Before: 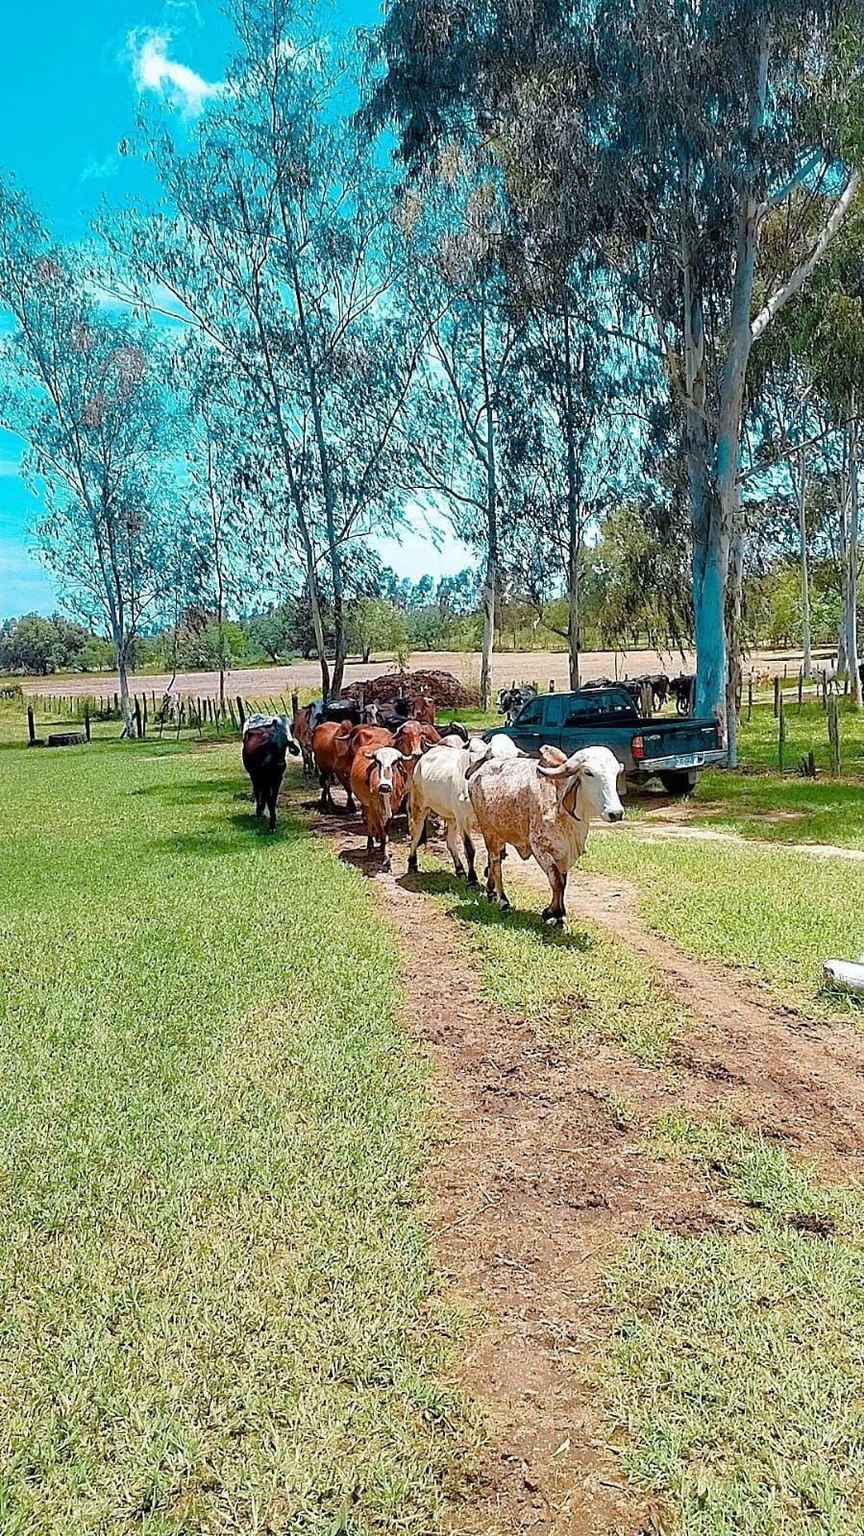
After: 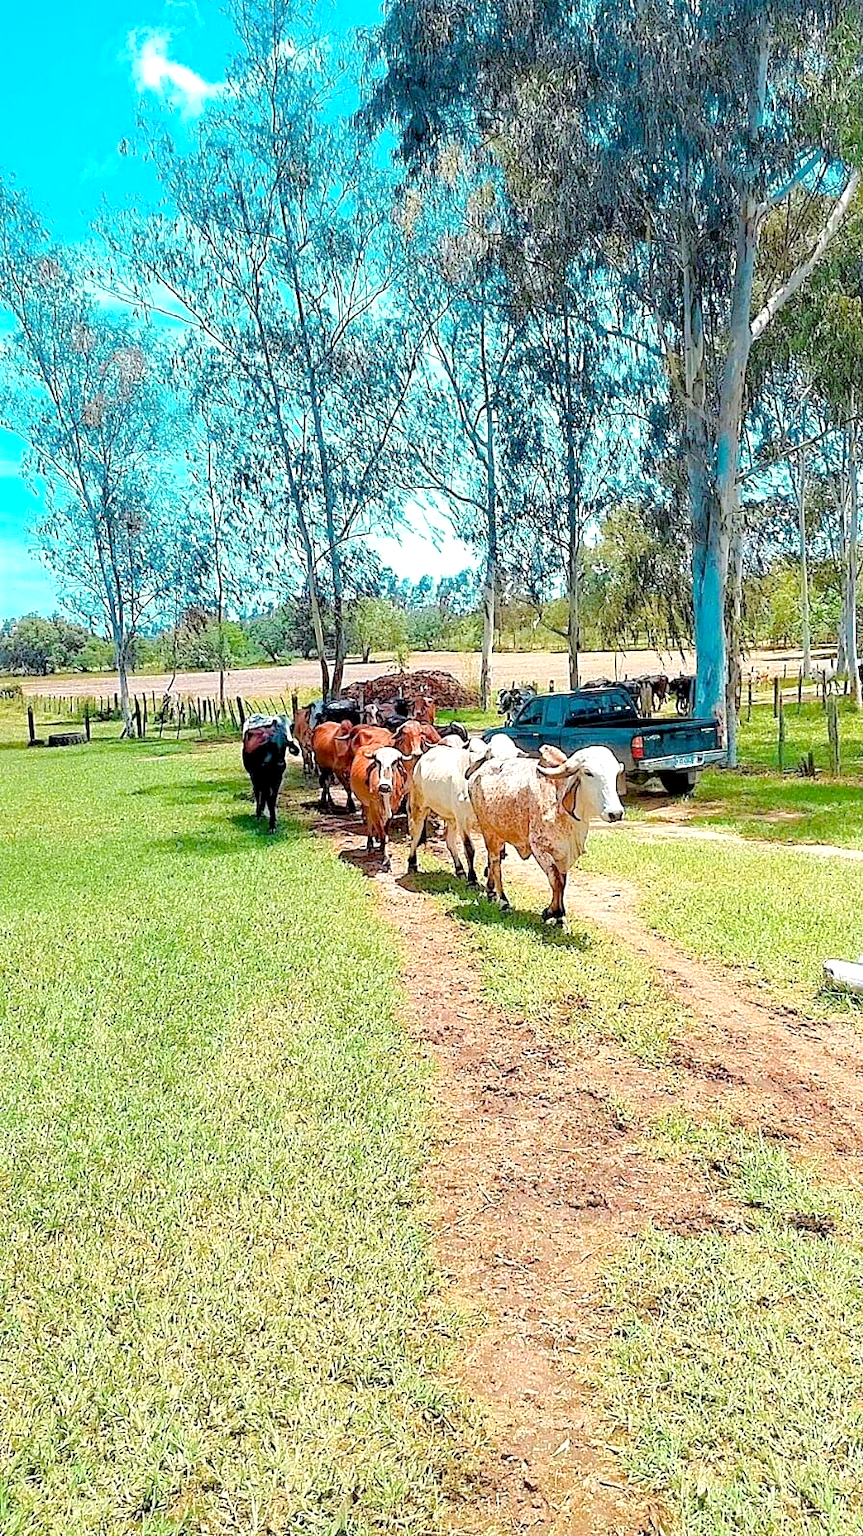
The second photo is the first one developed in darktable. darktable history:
color balance rgb: highlights gain › luminance 5.644%, highlights gain › chroma 1.319%, highlights gain › hue 92.16°, global offset › luminance -0.845%, perceptual saturation grading › global saturation 0.233%, contrast -20.432%
exposure: black level correction 0, exposure 1.032 EV, compensate highlight preservation false
